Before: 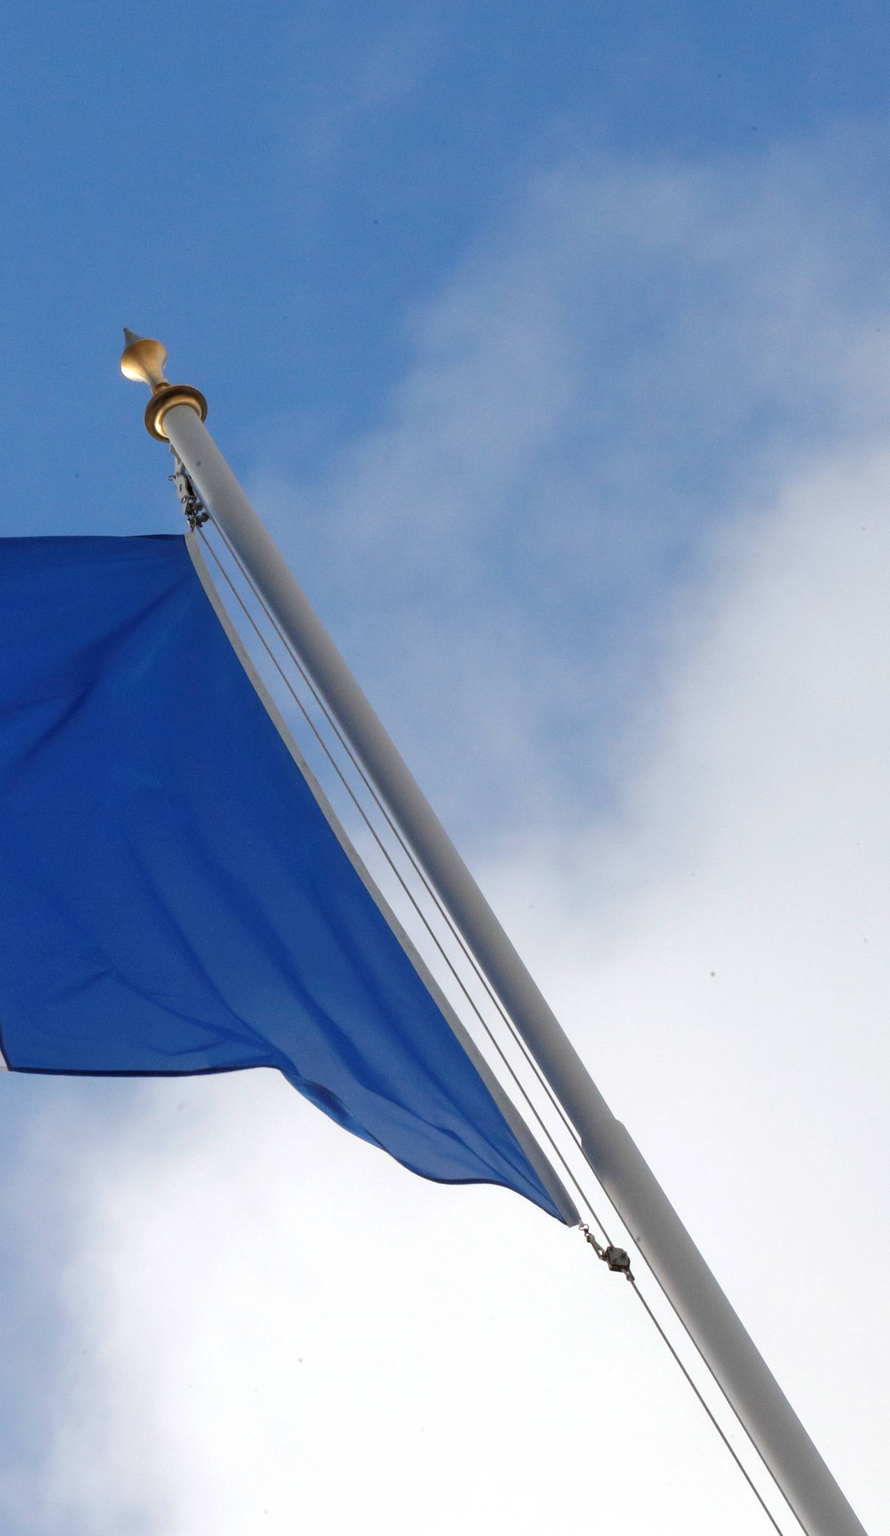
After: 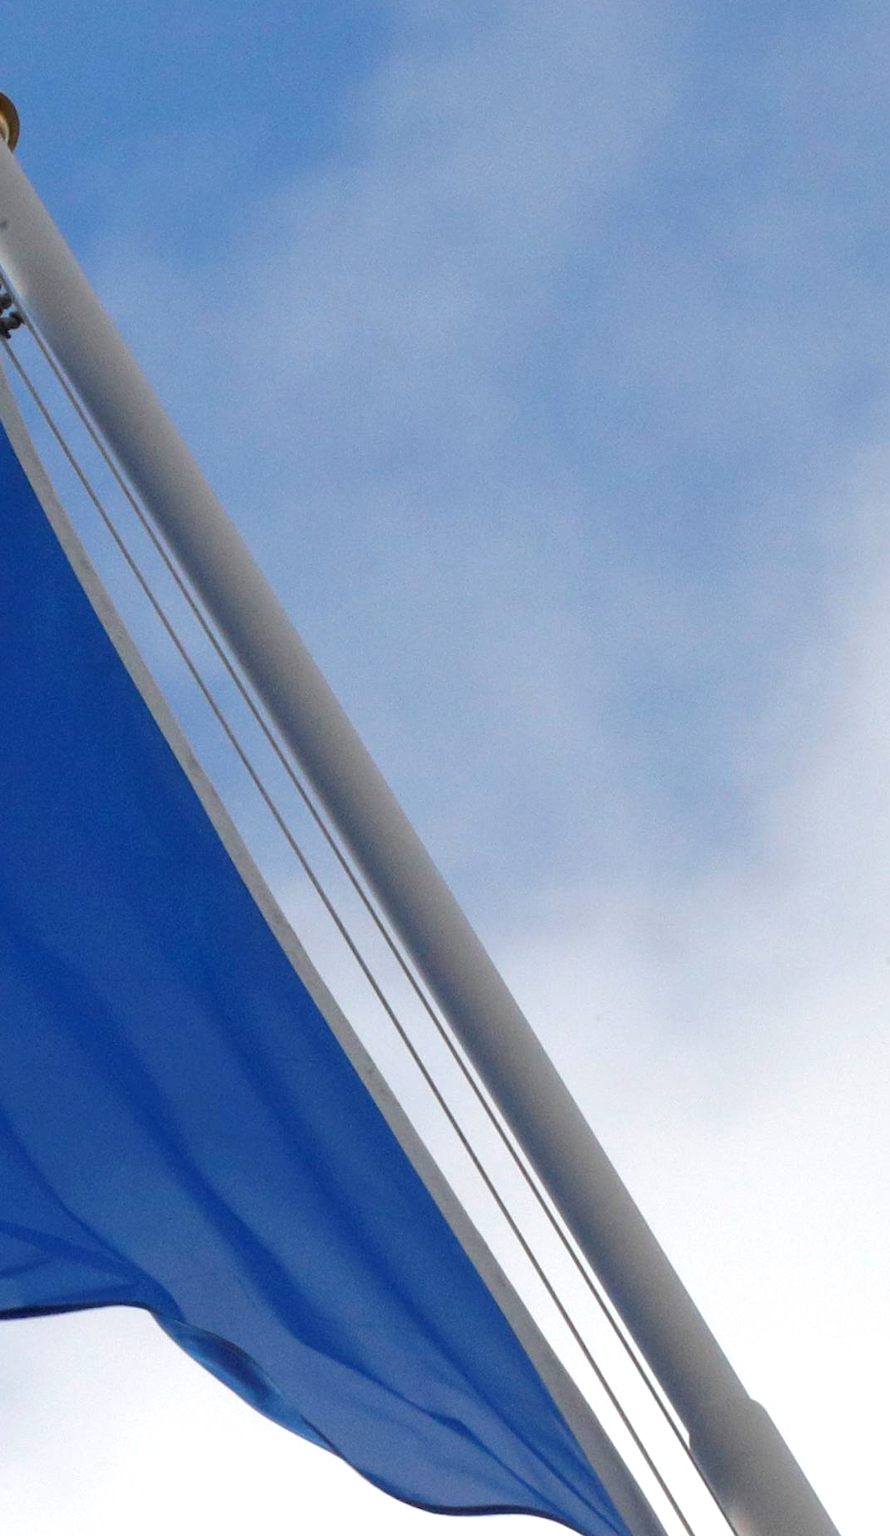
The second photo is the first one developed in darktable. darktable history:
crop and rotate: left 22.13%, top 22.054%, right 22.026%, bottom 22.102%
exposure: black level correction 0.002, exposure 0.15 EV, compensate highlight preservation false
